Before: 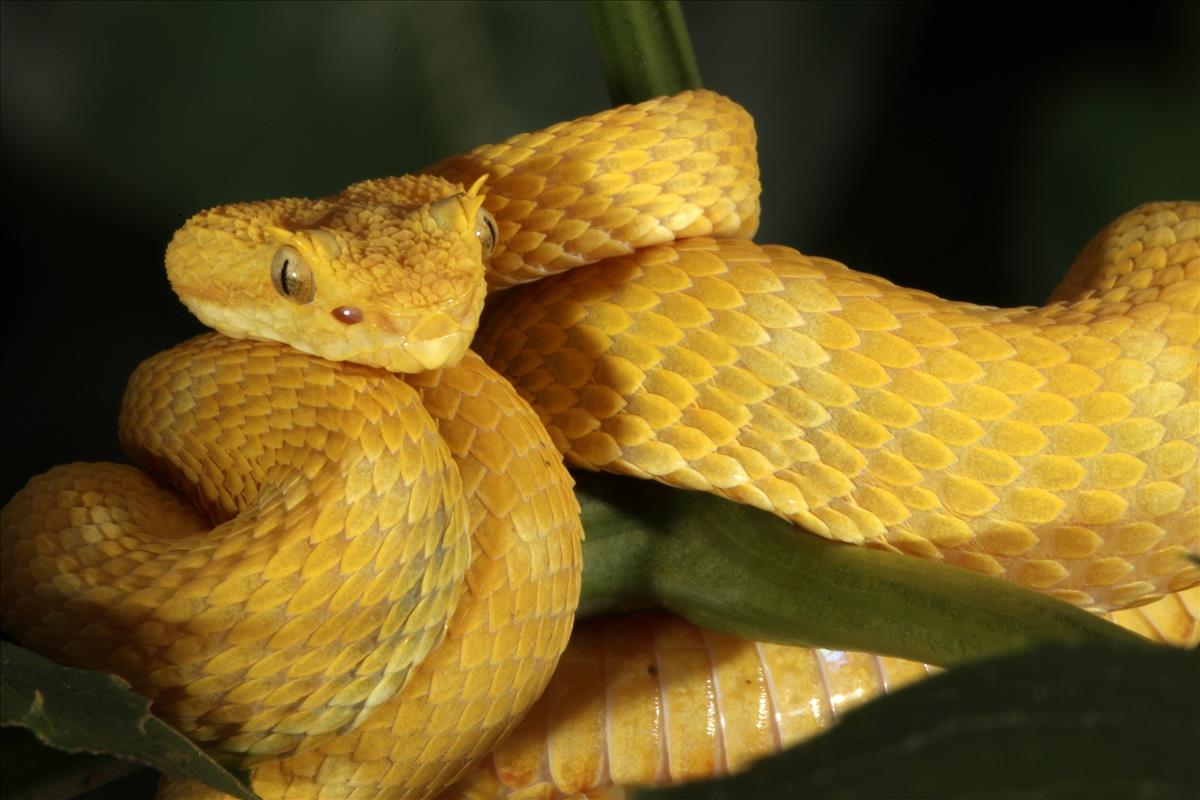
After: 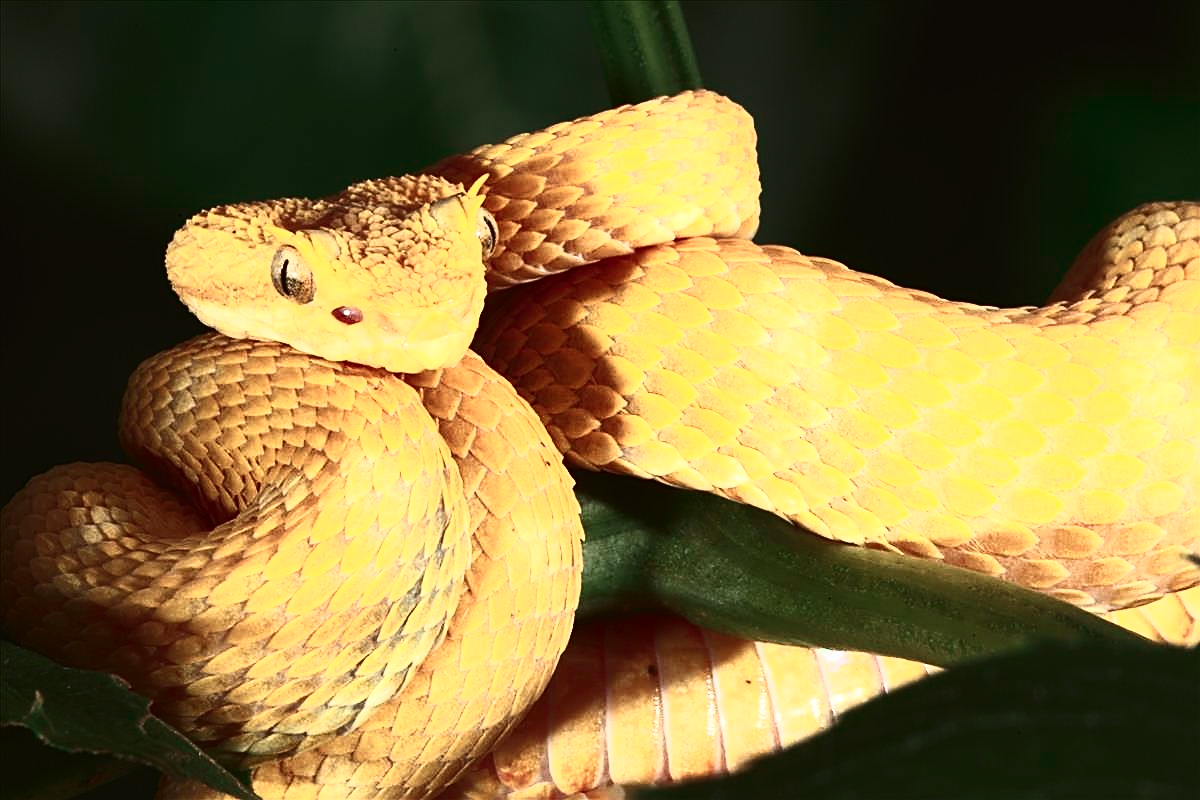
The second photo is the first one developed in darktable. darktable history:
contrast brightness saturation: contrast 0.62, brightness 0.34, saturation 0.14
sharpen: amount 1
tone curve: curves: ch0 [(0, 0.021) (0.059, 0.053) (0.197, 0.191) (0.32, 0.311) (0.495, 0.505) (0.725, 0.731) (0.89, 0.919) (1, 1)]; ch1 [(0, 0) (0.094, 0.081) (0.285, 0.299) (0.401, 0.424) (0.453, 0.439) (0.495, 0.496) (0.54, 0.55) (0.615, 0.637) (0.657, 0.683) (1, 1)]; ch2 [(0, 0) (0.257, 0.217) (0.43, 0.421) (0.498, 0.507) (0.547, 0.539) (0.595, 0.56) (0.644, 0.599) (1, 1)], color space Lab, independent channels, preserve colors none
